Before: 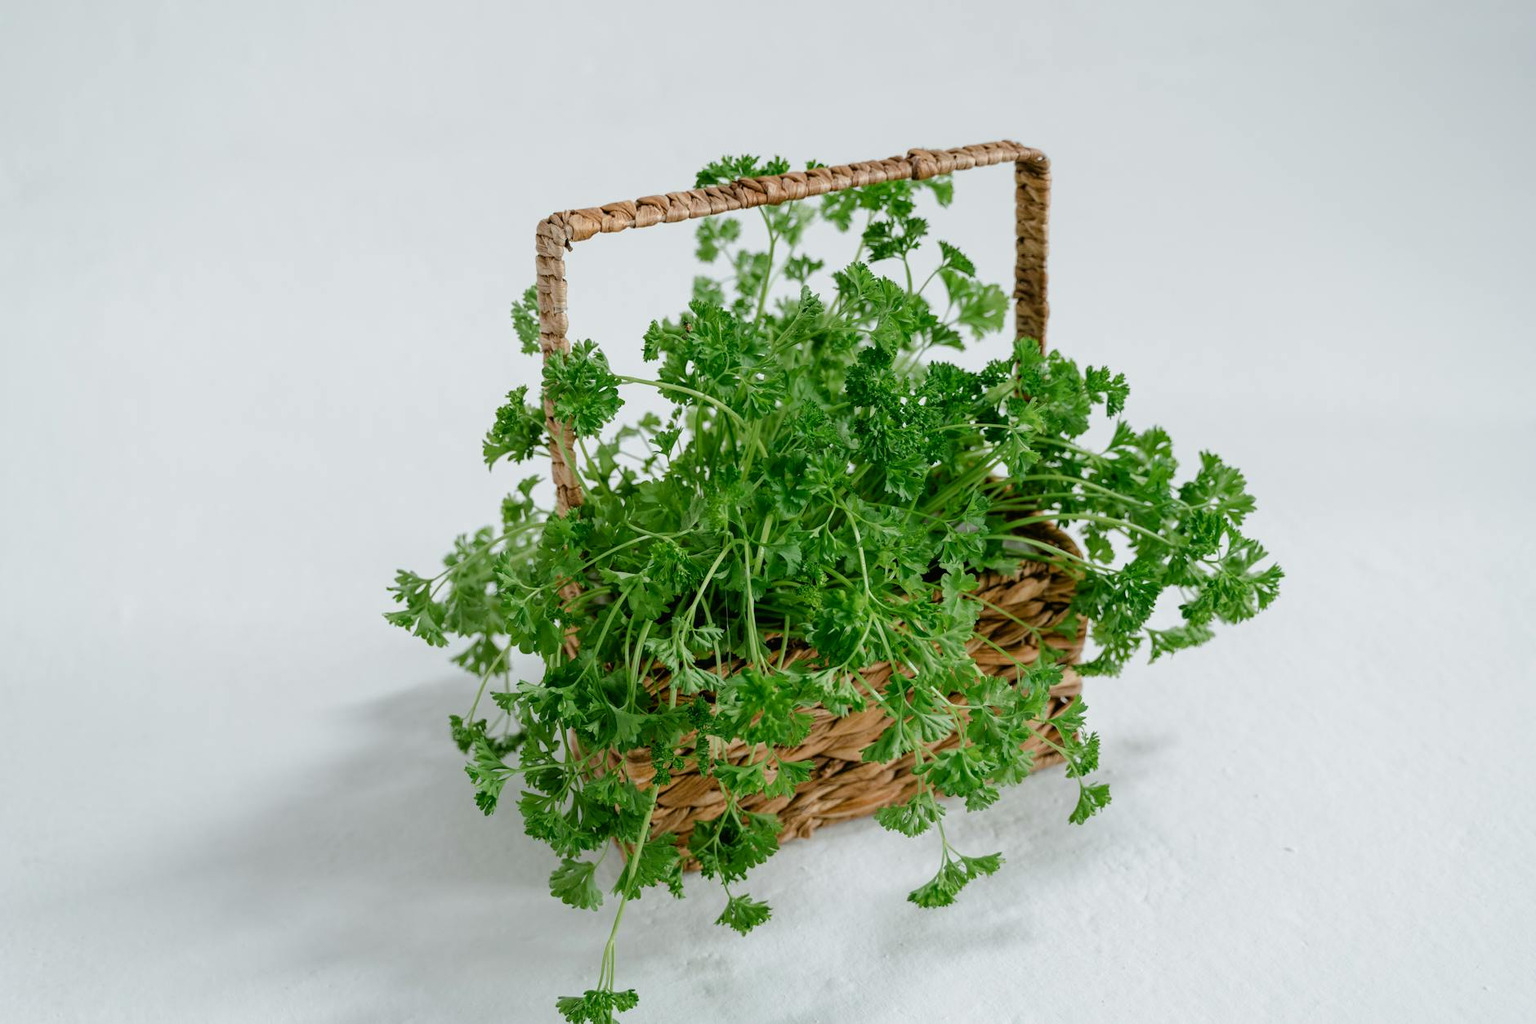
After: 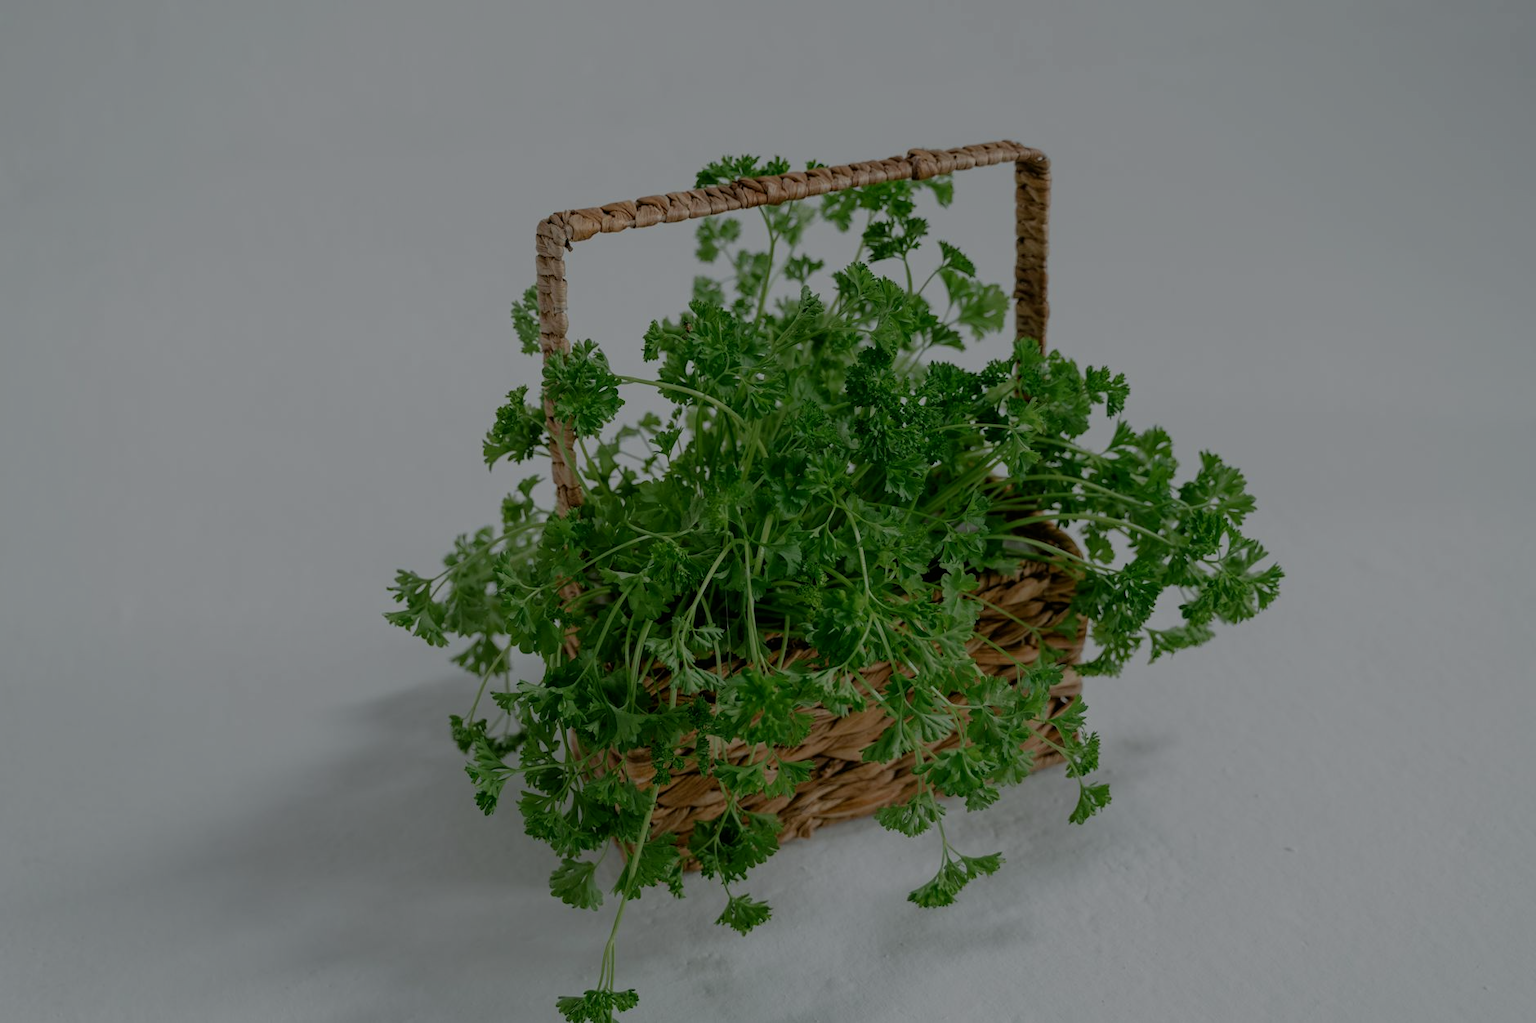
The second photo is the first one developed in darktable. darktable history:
exposure: exposure -1.543 EV, compensate exposure bias true, compensate highlight preservation false
